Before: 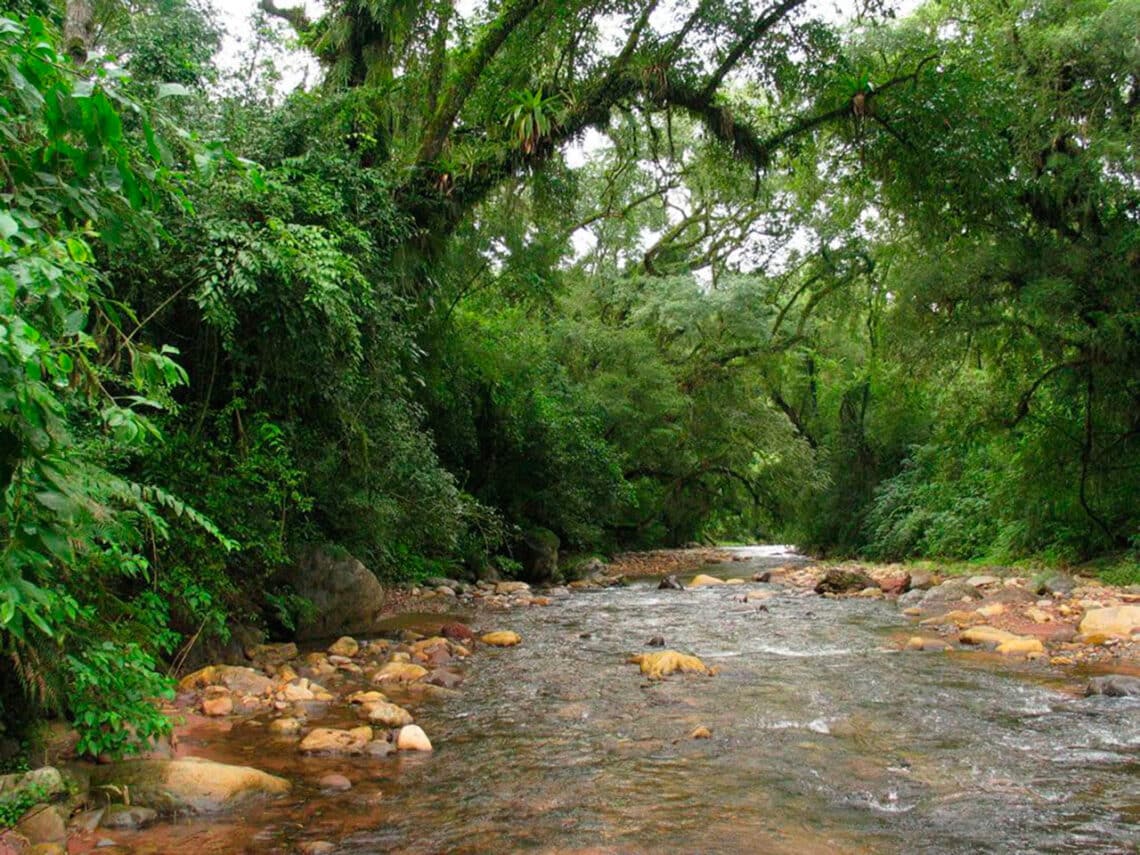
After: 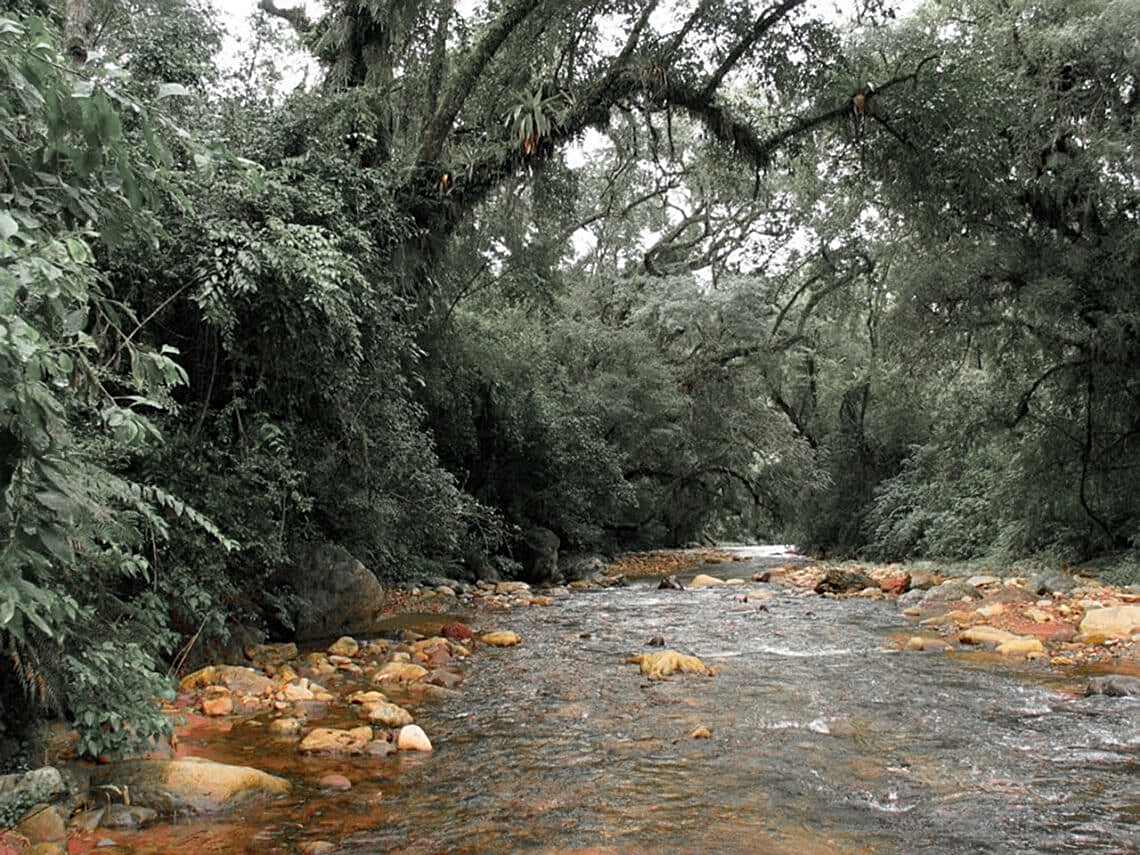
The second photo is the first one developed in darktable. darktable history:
sharpen: on, module defaults
exposure: black level correction 0.001, compensate highlight preservation false
color zones: curves: ch1 [(0, 0.638) (0.193, 0.442) (0.286, 0.15) (0.429, 0.14) (0.571, 0.142) (0.714, 0.154) (0.857, 0.175) (1, 0.638)]
